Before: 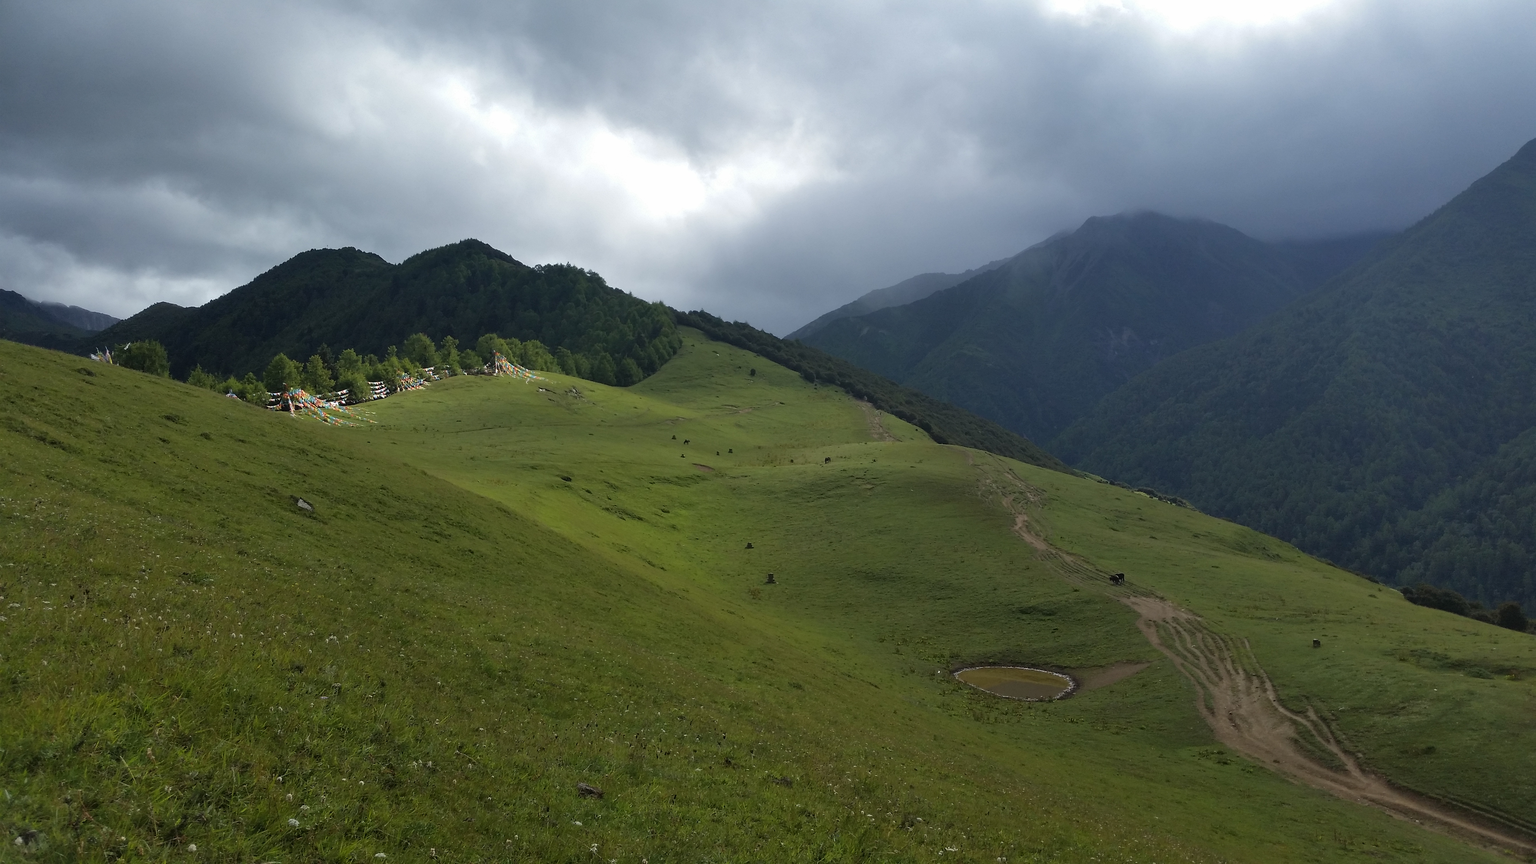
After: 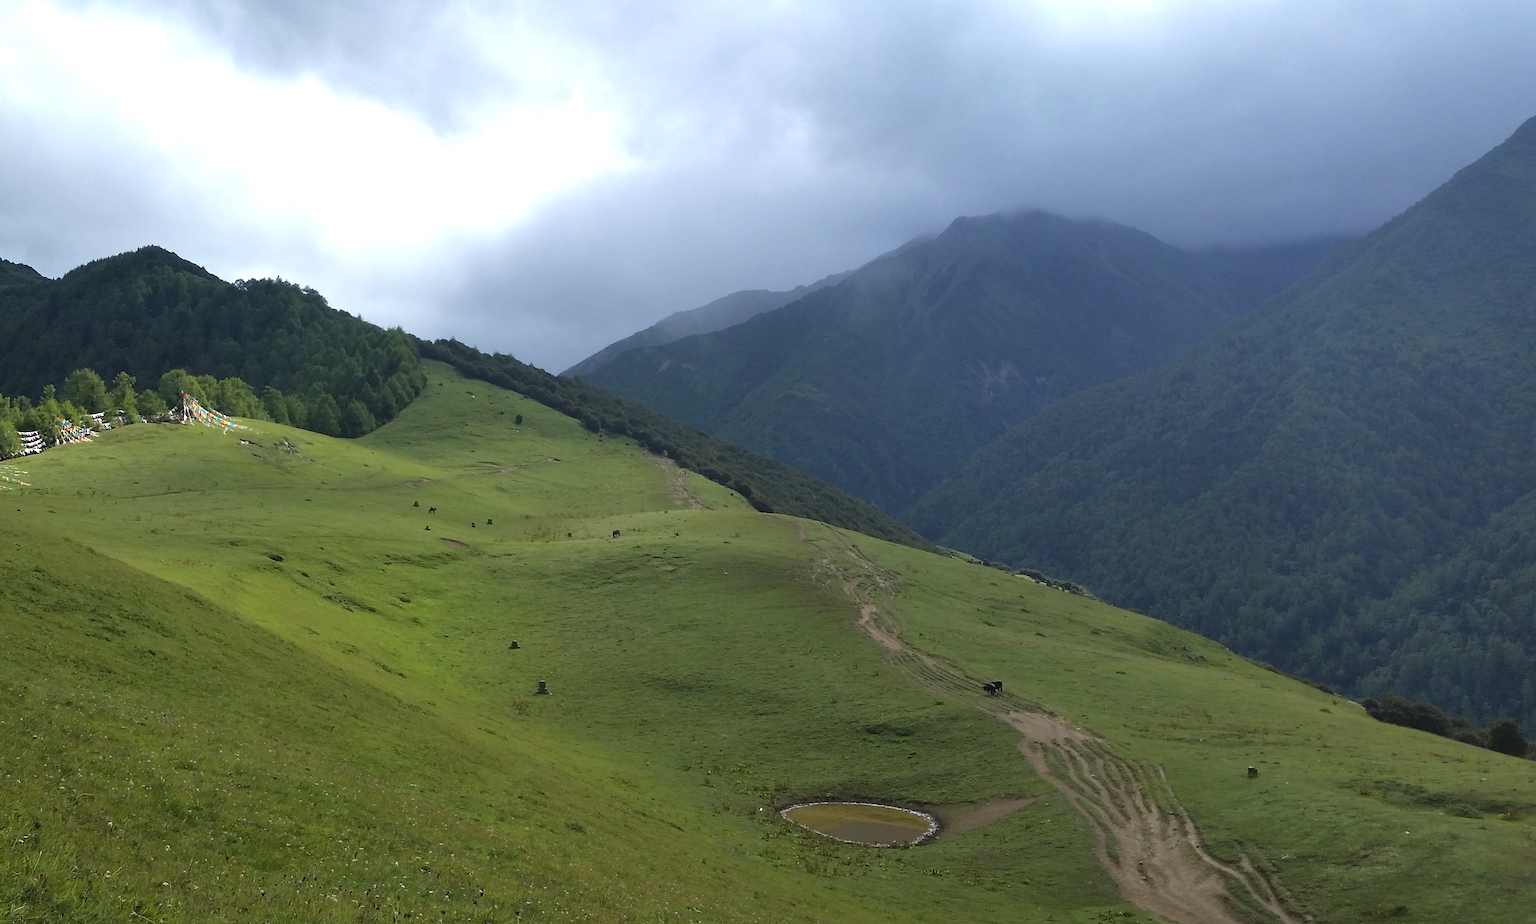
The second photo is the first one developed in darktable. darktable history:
exposure: exposure 0.6 EV, compensate highlight preservation false
crop: left 23.095%, top 5.827%, bottom 11.854%
white balance: red 0.98, blue 1.034
